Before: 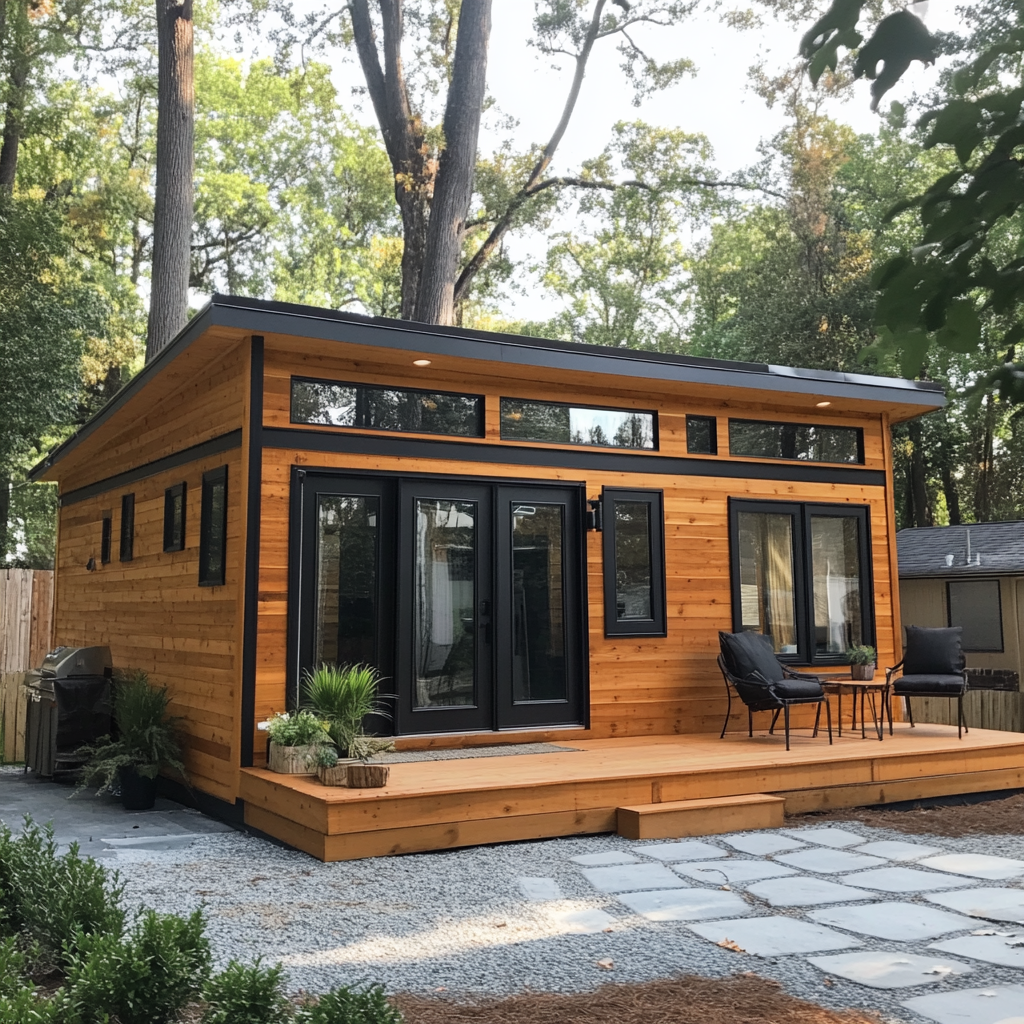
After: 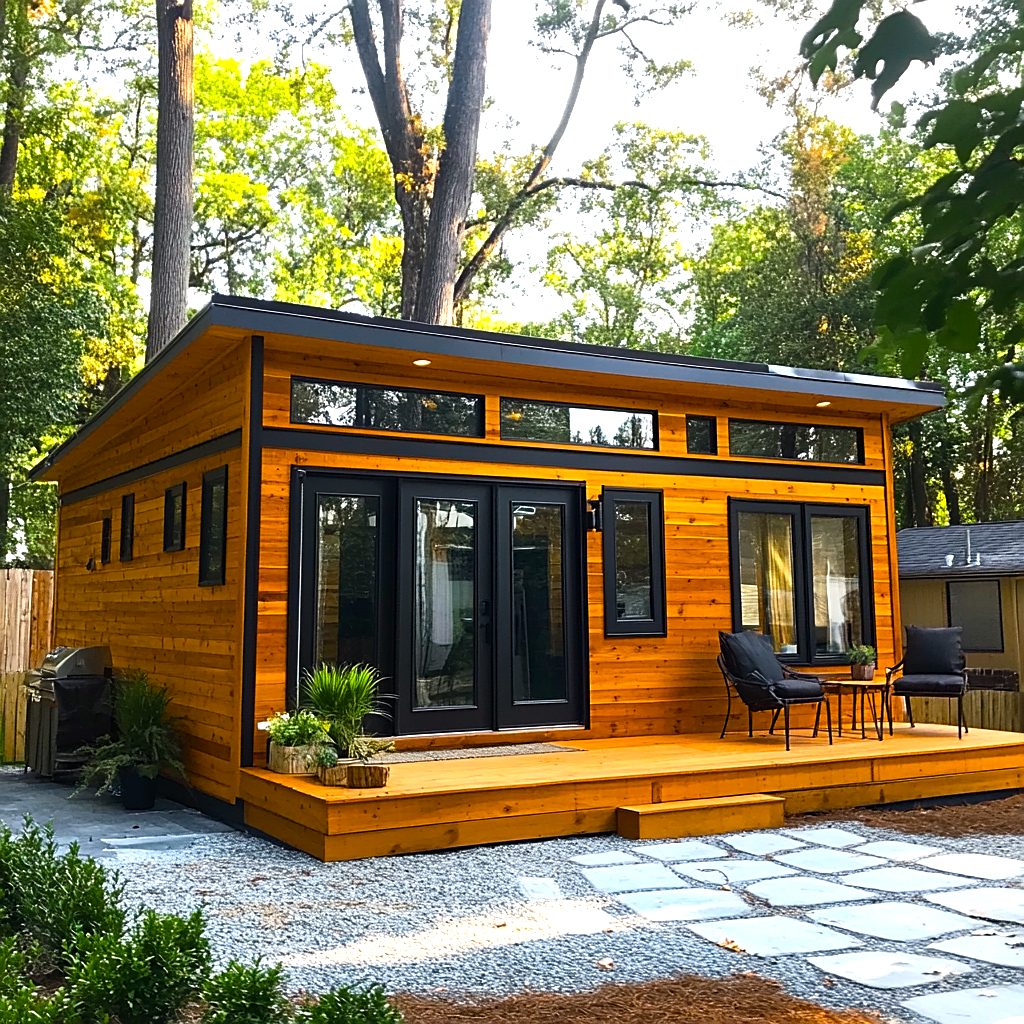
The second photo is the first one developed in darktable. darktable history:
sharpen: on, module defaults
color correction: saturation 1.11
color balance rgb: linear chroma grading › global chroma 9%, perceptual saturation grading › global saturation 36%, perceptual saturation grading › shadows 35%, perceptual brilliance grading › global brilliance 21.21%, perceptual brilliance grading › shadows -35%, global vibrance 21.21%
